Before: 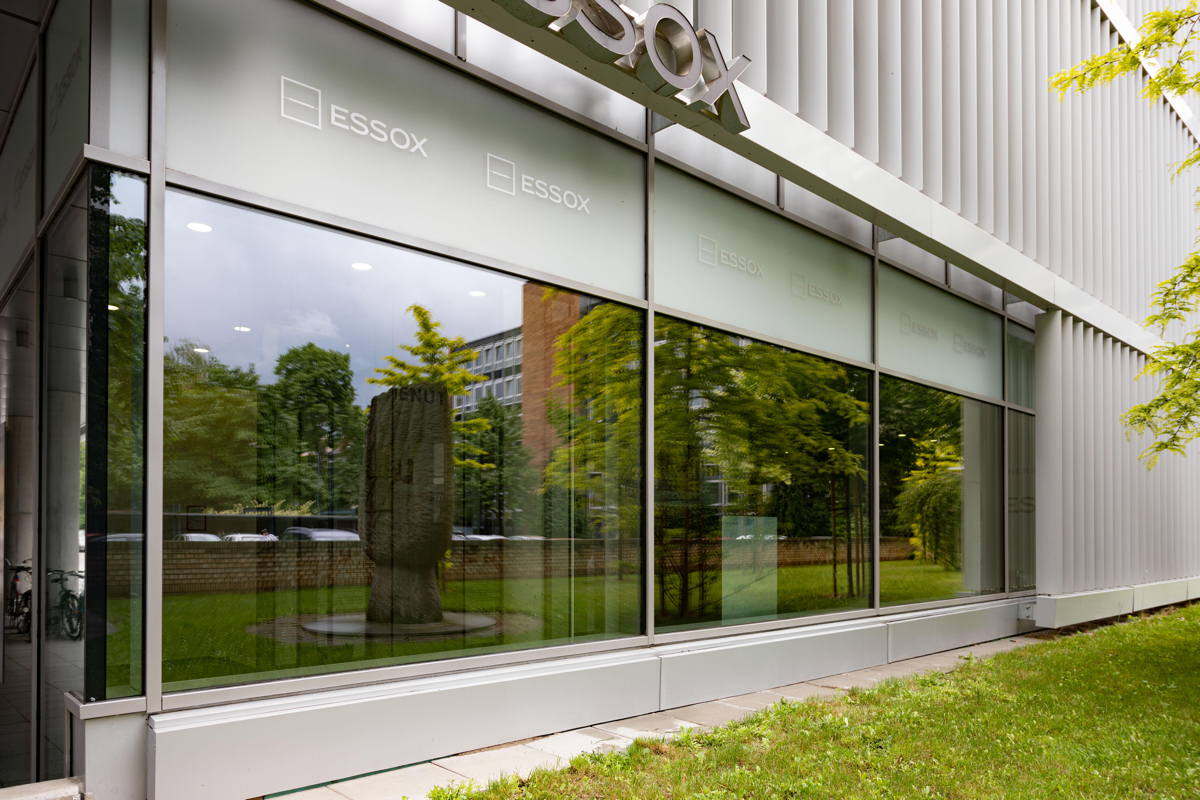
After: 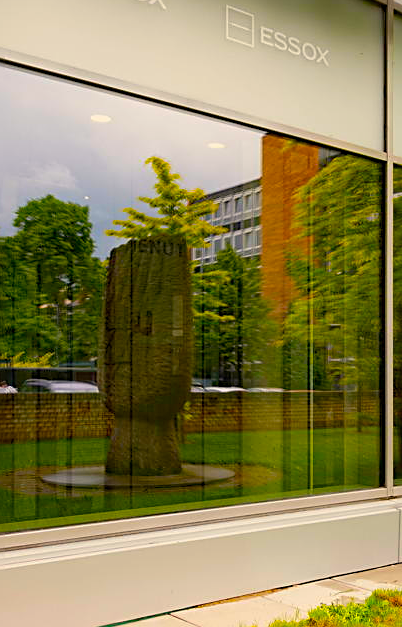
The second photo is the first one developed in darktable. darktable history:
color balance: input saturation 134.34%, contrast -10.04%, contrast fulcrum 19.67%, output saturation 133.51%
crop and rotate: left 21.77%, top 18.528%, right 44.676%, bottom 2.997%
sharpen: on, module defaults
white balance: red 1.045, blue 0.932
